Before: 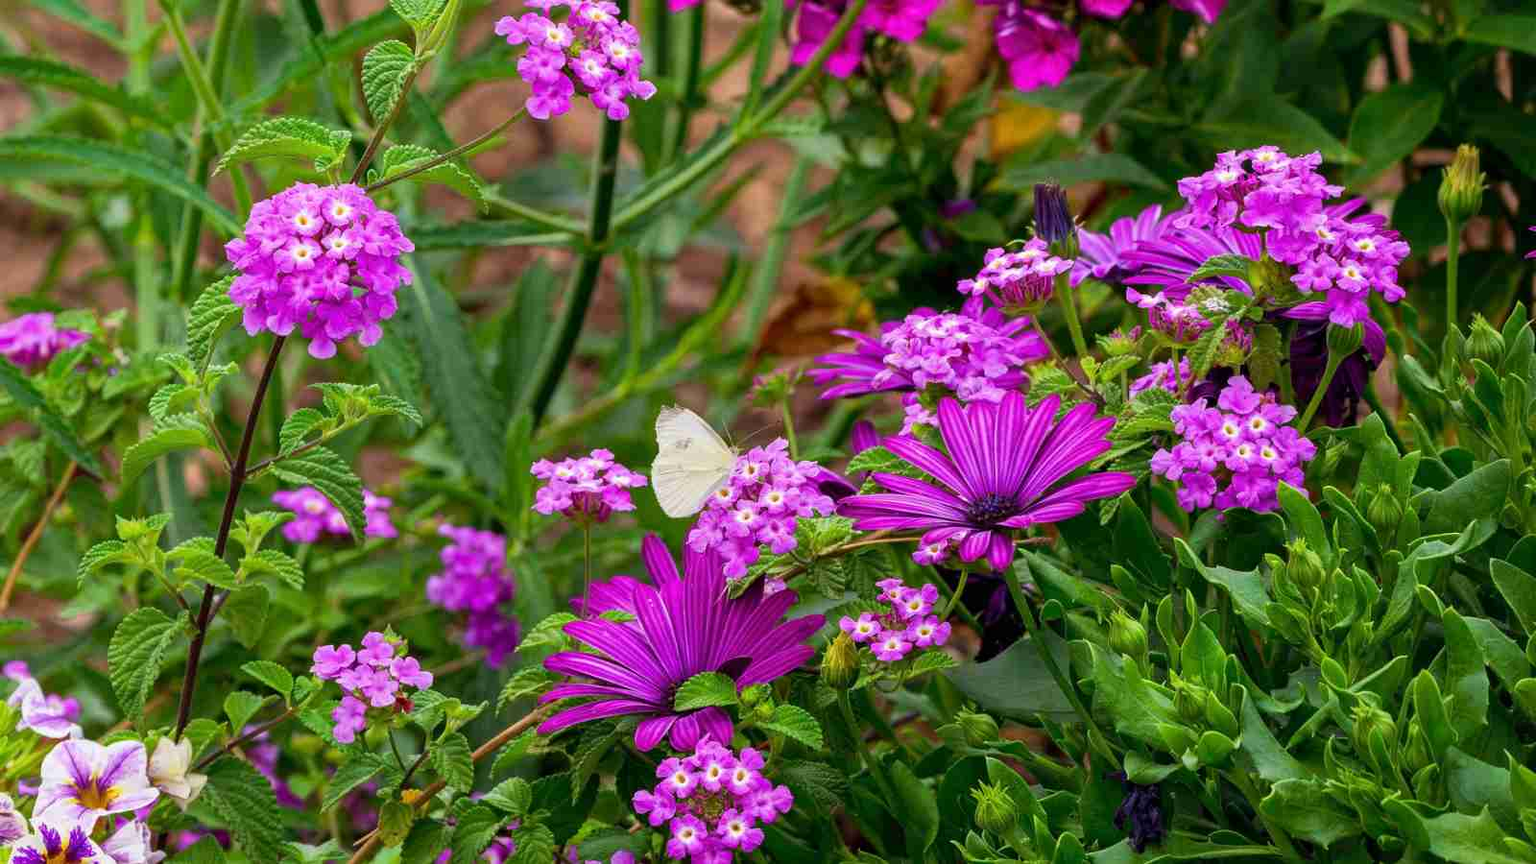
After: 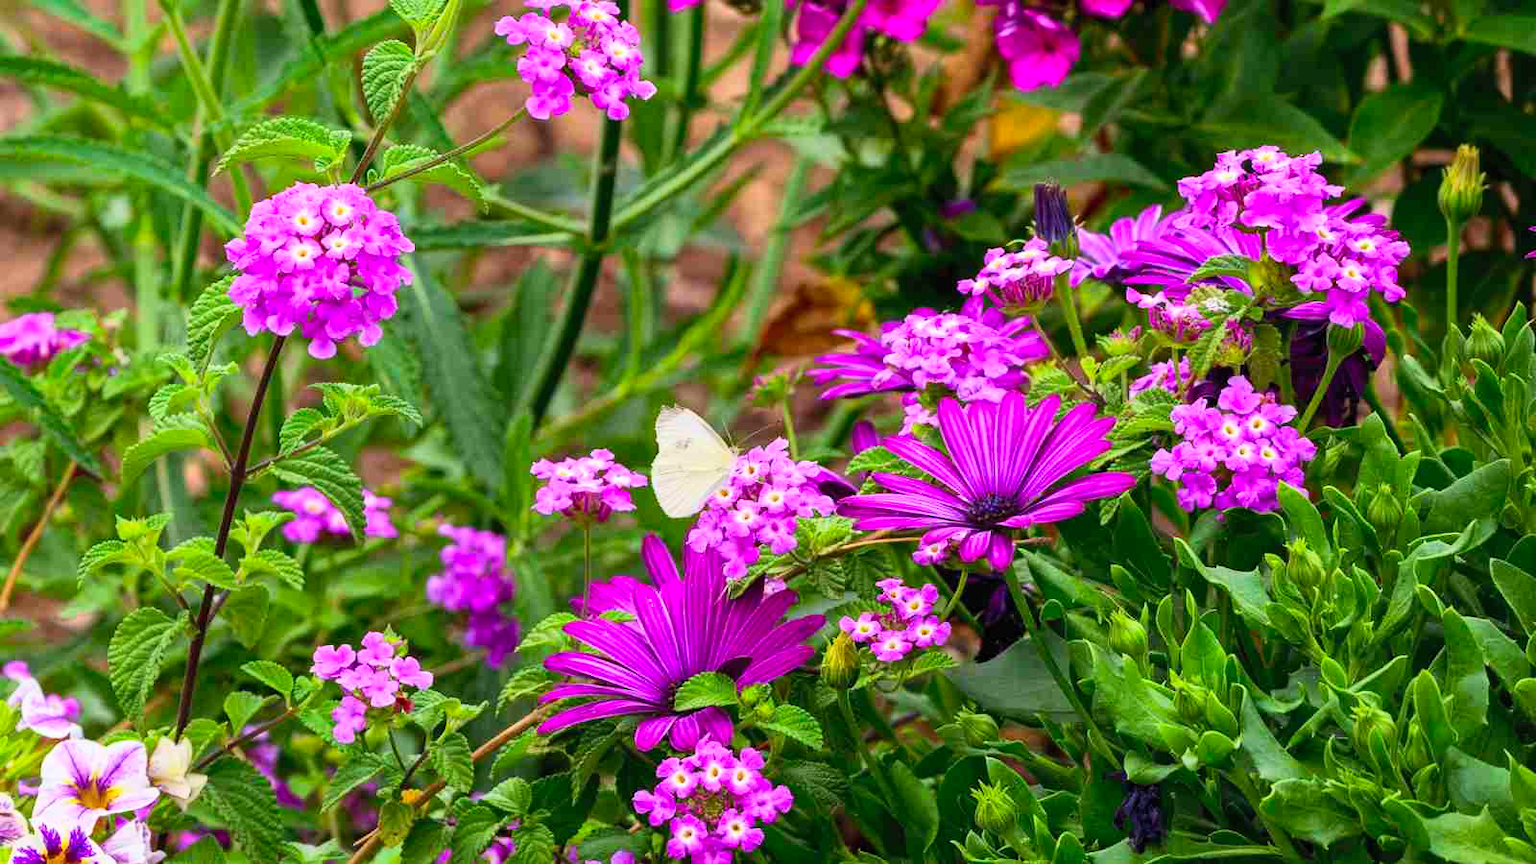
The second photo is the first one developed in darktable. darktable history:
white balance: red 1, blue 1
contrast brightness saturation: contrast 0.2, brightness 0.16, saturation 0.22
